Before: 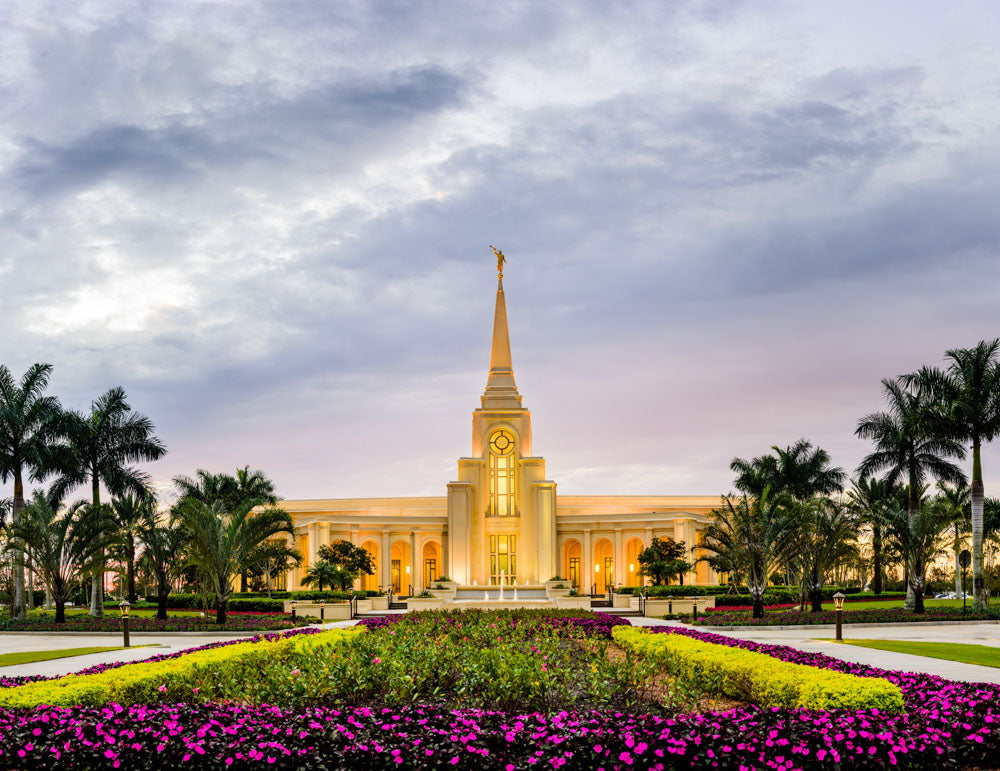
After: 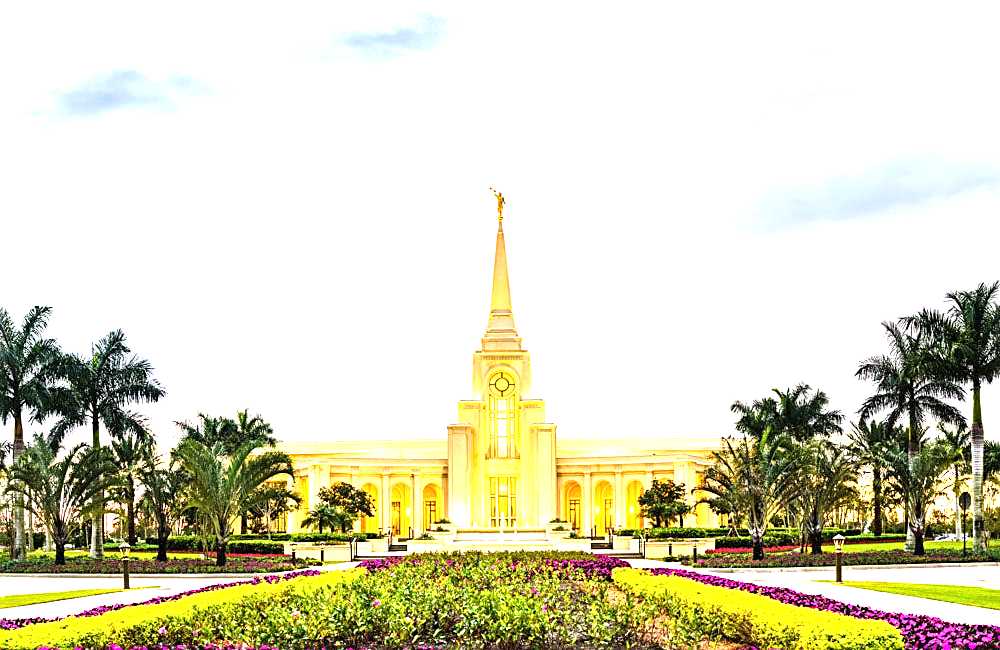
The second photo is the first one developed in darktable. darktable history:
crop: top 7.623%, bottom 8.069%
exposure: black level correction 0, exposure 1.688 EV, compensate highlight preservation false
sharpen: on, module defaults
